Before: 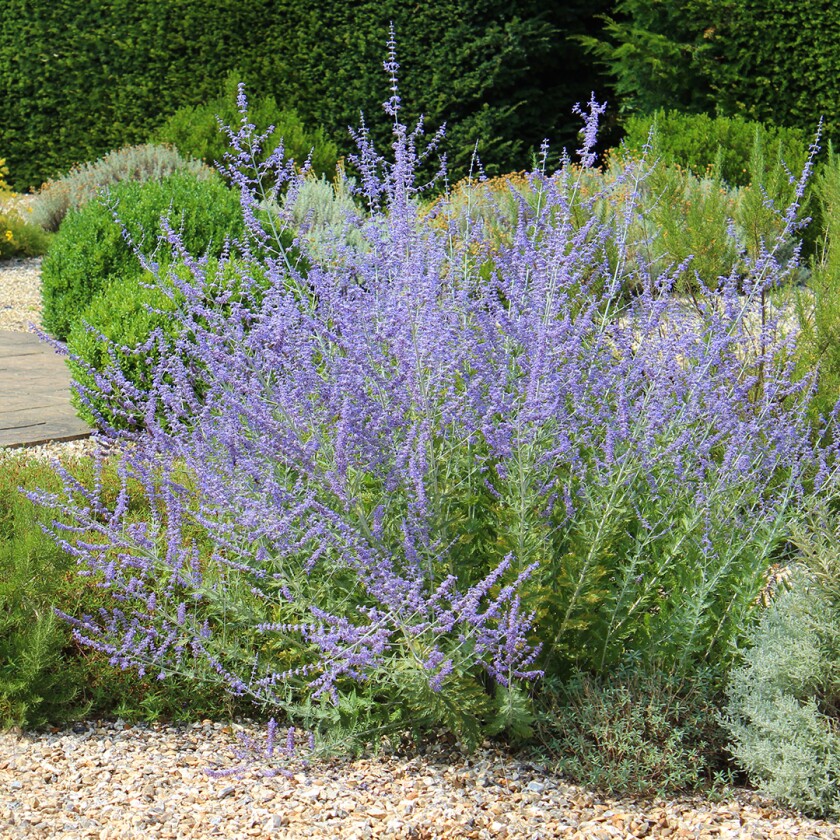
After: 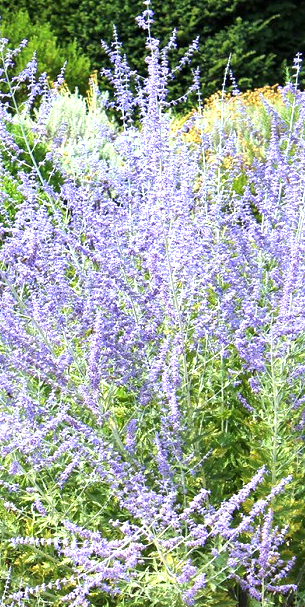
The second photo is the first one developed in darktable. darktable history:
exposure: exposure 0.944 EV, compensate exposure bias true, compensate highlight preservation false
local contrast: mode bilateral grid, contrast 25, coarseness 60, detail 152%, midtone range 0.2
crop and rotate: left 29.437%, top 10.342%, right 34.236%, bottom 17.299%
